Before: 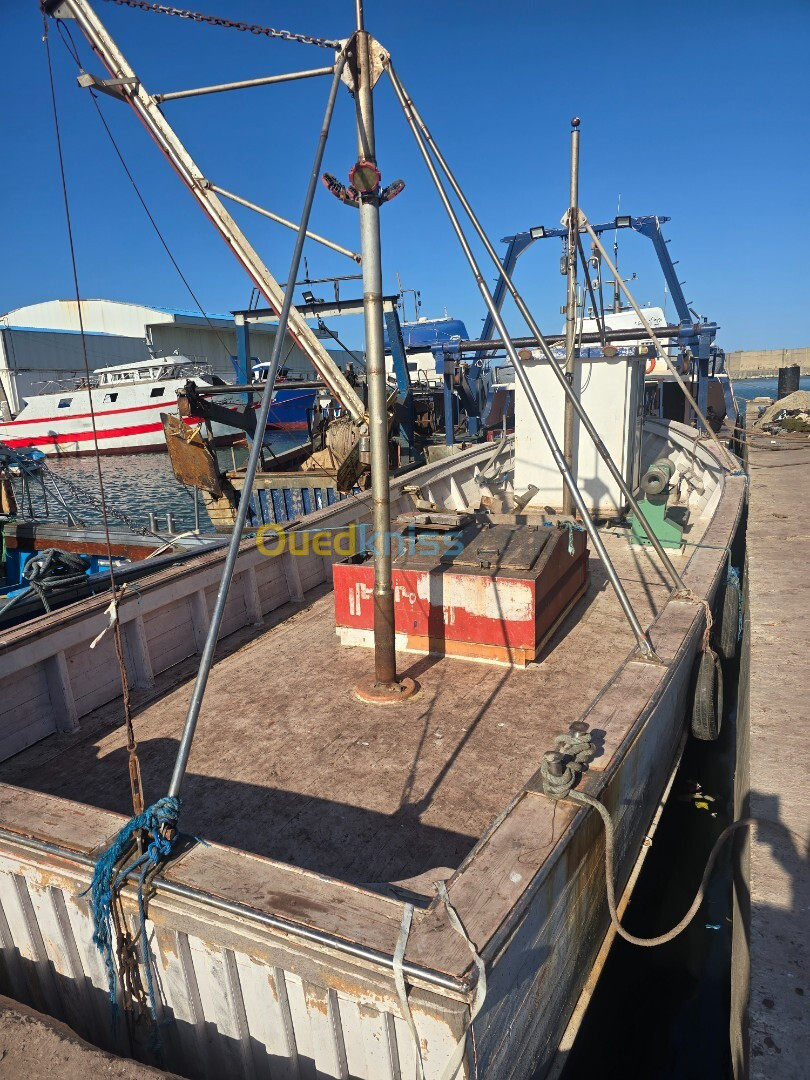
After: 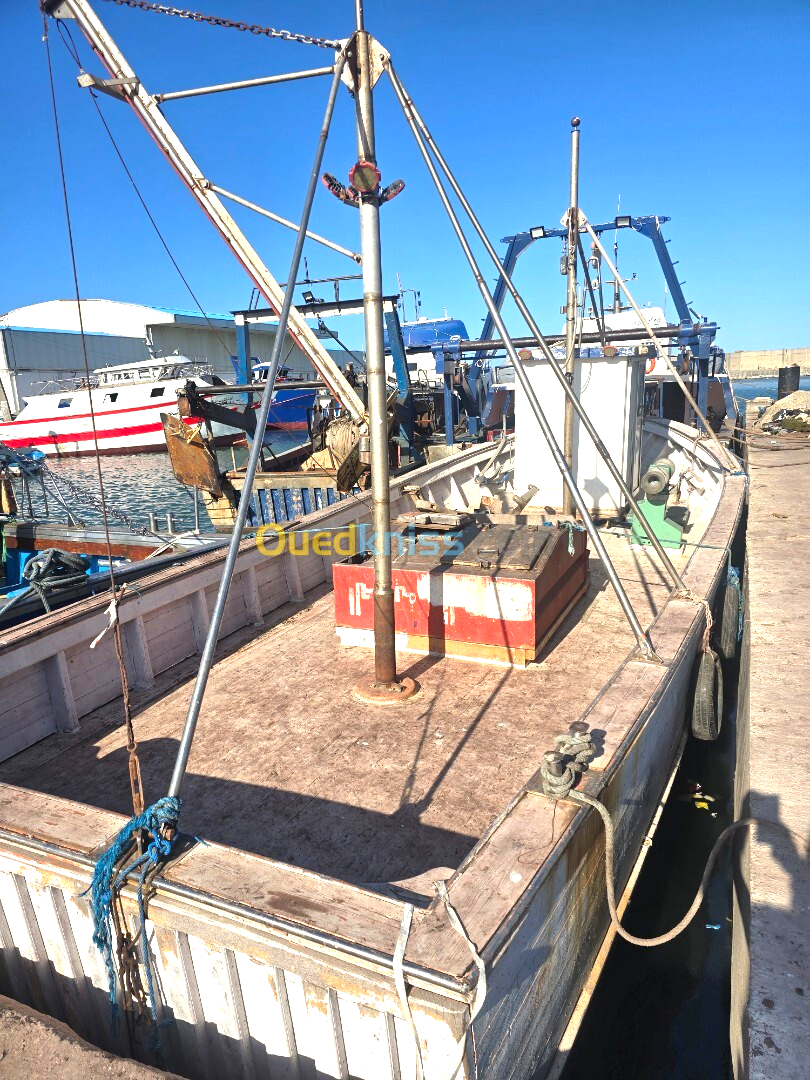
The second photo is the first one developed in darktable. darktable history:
exposure: exposure 1 EV, compensate highlight preservation false
shadows and highlights: shadows 75, highlights -25, soften with gaussian
